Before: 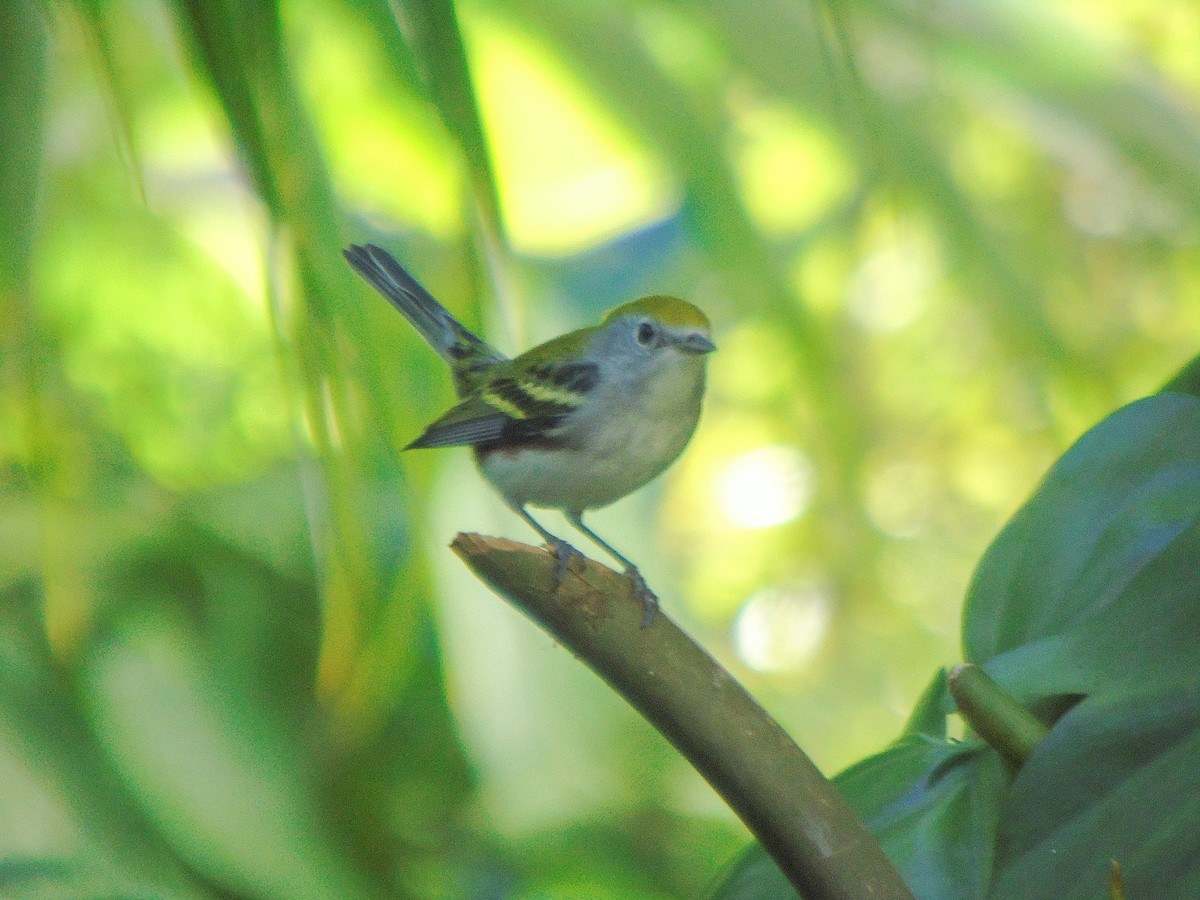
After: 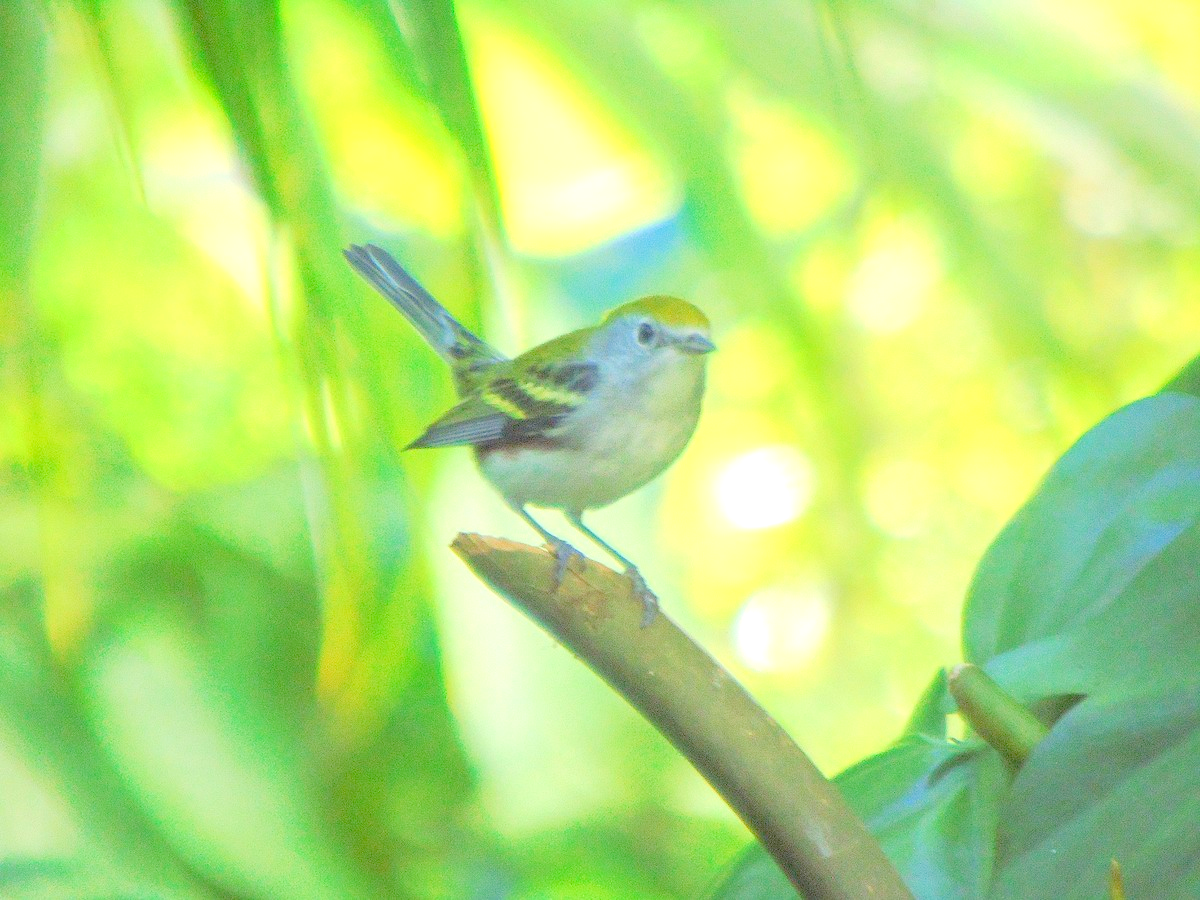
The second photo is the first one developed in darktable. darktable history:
exposure: black level correction 0.001, compensate highlight preservation false
levels: levels [0.008, 0.318, 0.836]
